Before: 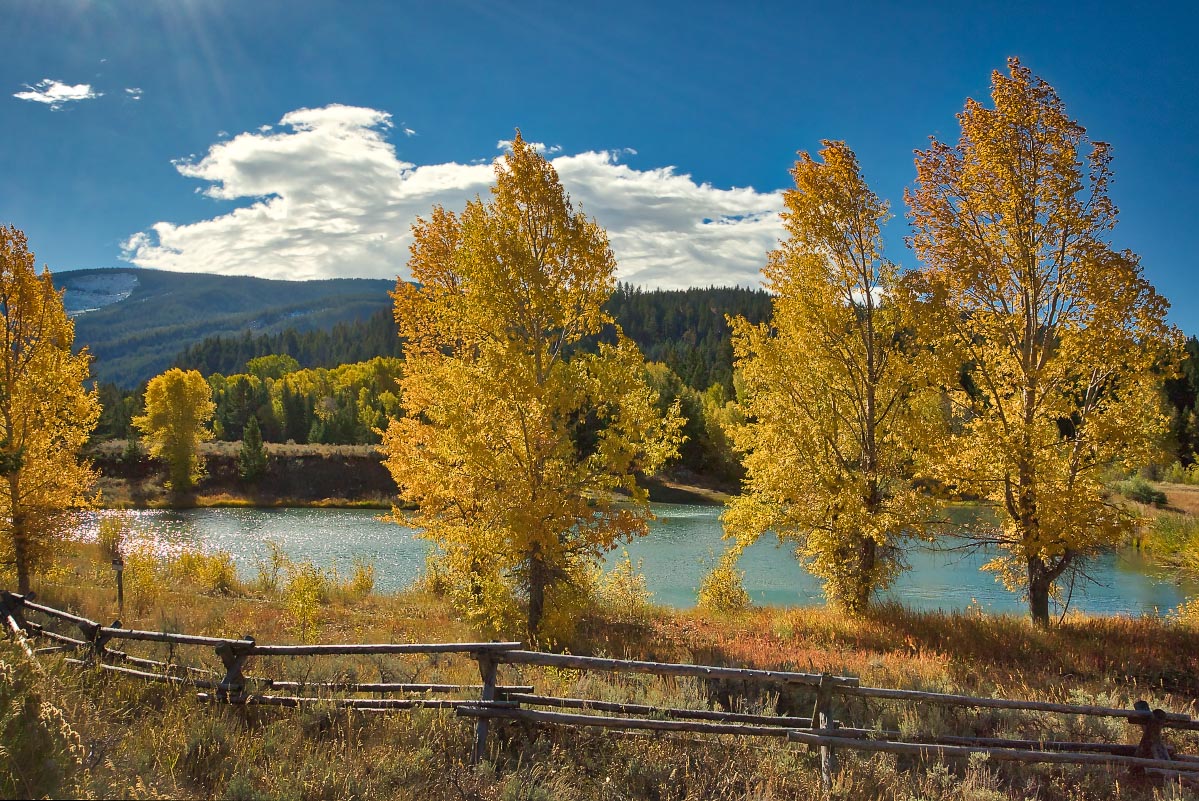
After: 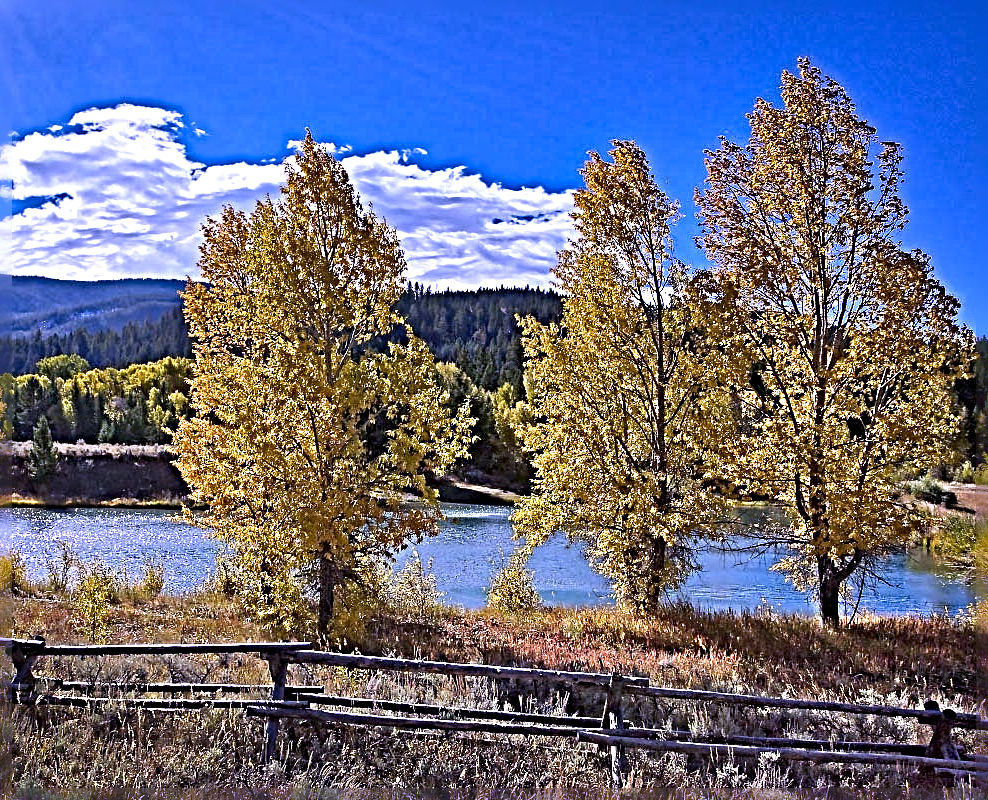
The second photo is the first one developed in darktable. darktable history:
tone equalizer: on, module defaults
crop: left 17.582%, bottom 0.031%
white balance: red 0.98, blue 1.61
sharpen: radius 6.3, amount 1.8, threshold 0
